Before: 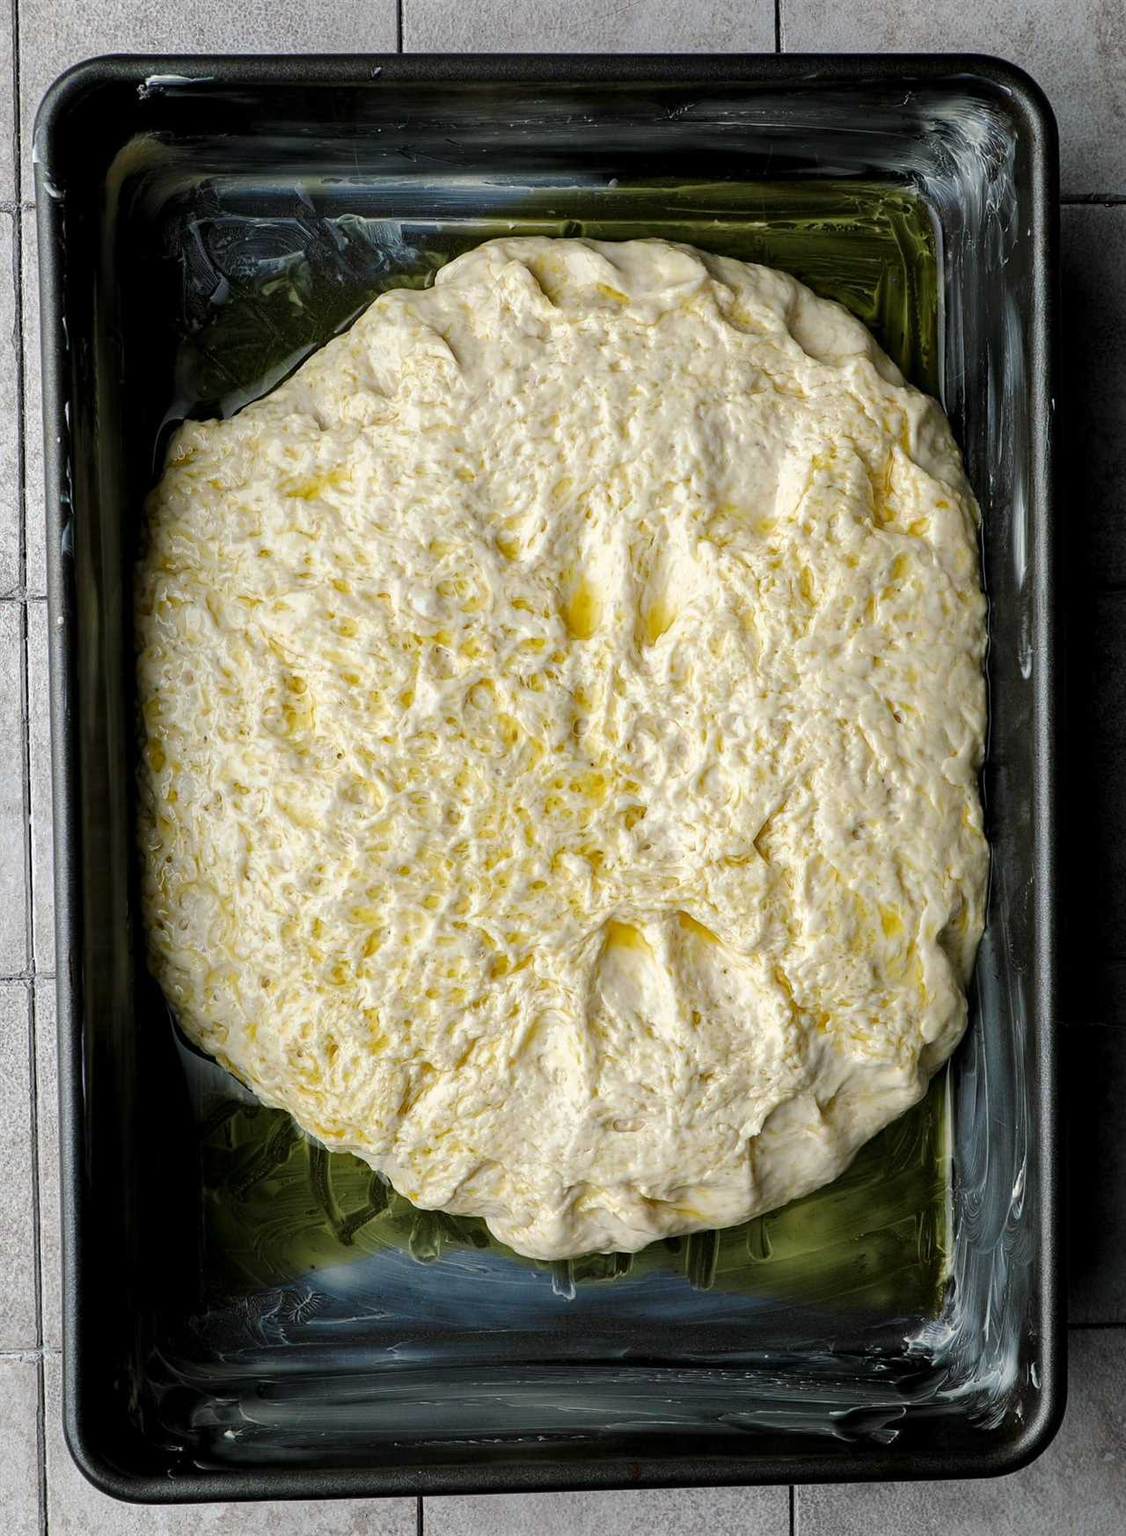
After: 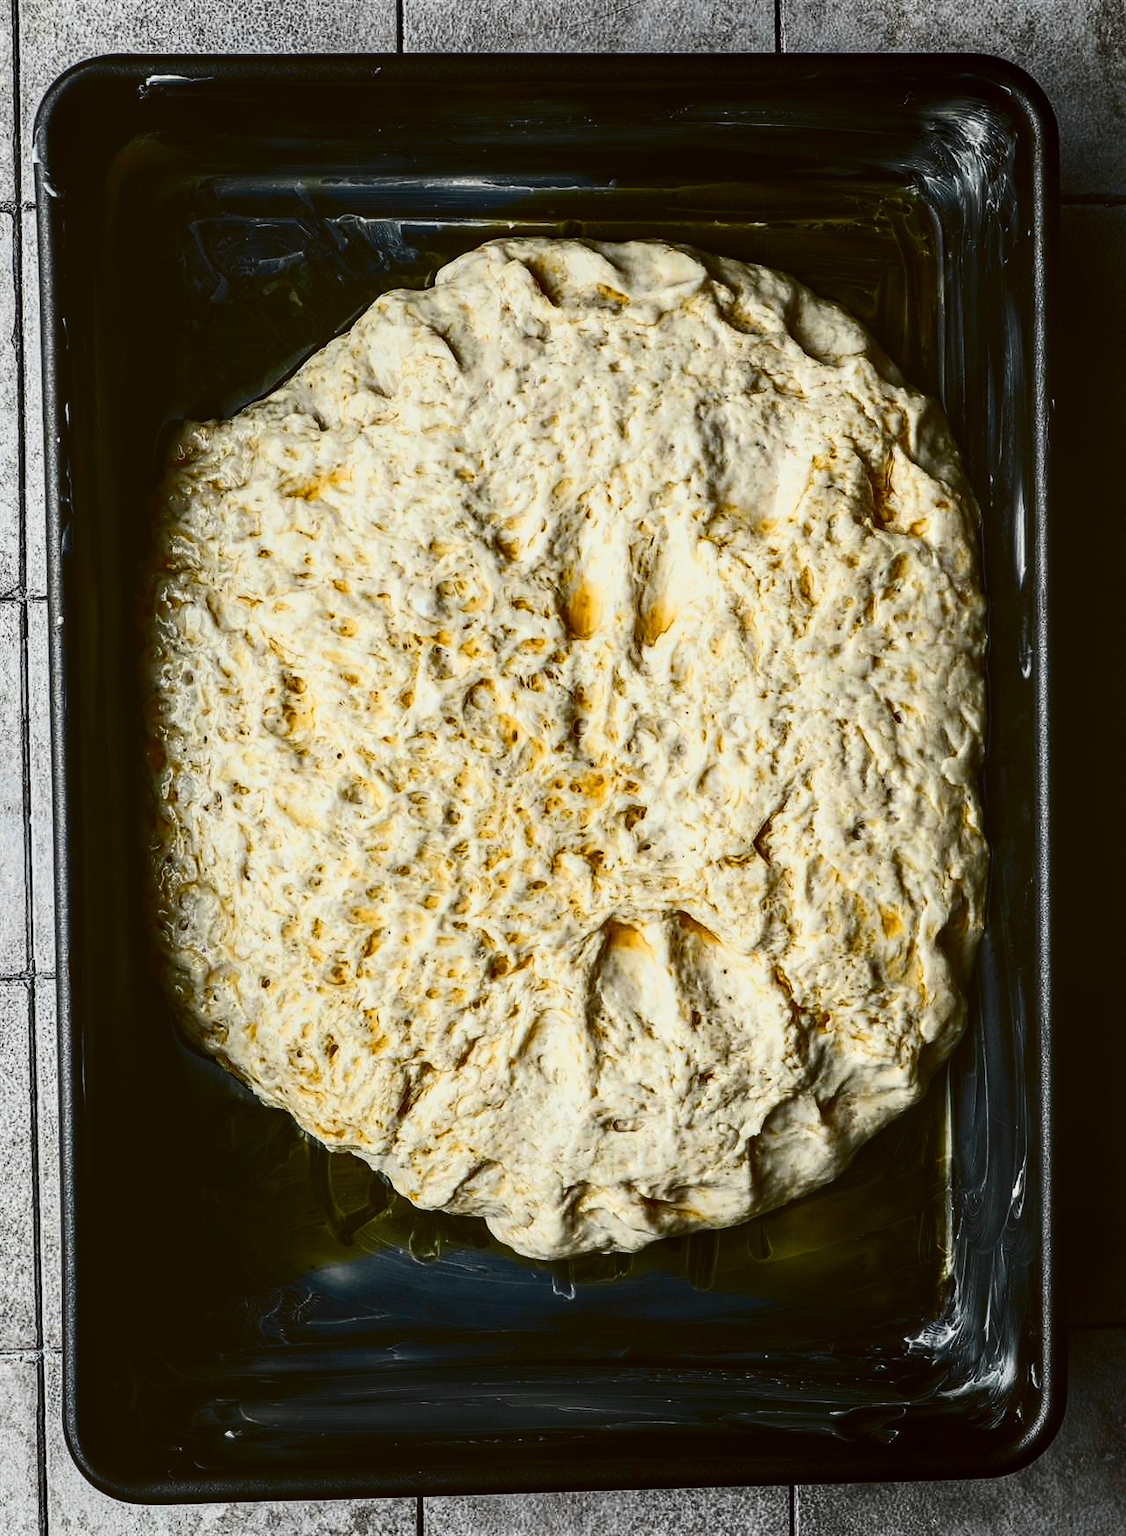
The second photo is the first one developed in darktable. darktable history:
local contrast: on, module defaults
color zones: curves: ch0 [(0, 0.499) (0.143, 0.5) (0.286, 0.5) (0.429, 0.476) (0.571, 0.284) (0.714, 0.243) (0.857, 0.449) (1, 0.499)]; ch1 [(0, 0.532) (0.143, 0.645) (0.286, 0.696) (0.429, 0.211) (0.571, 0.504) (0.714, 0.493) (0.857, 0.495) (1, 0.532)]; ch2 [(0, 0.5) (0.143, 0.5) (0.286, 0.427) (0.429, 0.324) (0.571, 0.5) (0.714, 0.5) (0.857, 0.5) (1, 0.5)]
color balance: lift [1.004, 1.002, 1.002, 0.998], gamma [1, 1.007, 1.002, 0.993], gain [1, 0.977, 1.013, 1.023], contrast -3.64%
exposure: exposure -1 EV, compensate highlight preservation false
contrast brightness saturation: contrast 0.93, brightness 0.2
